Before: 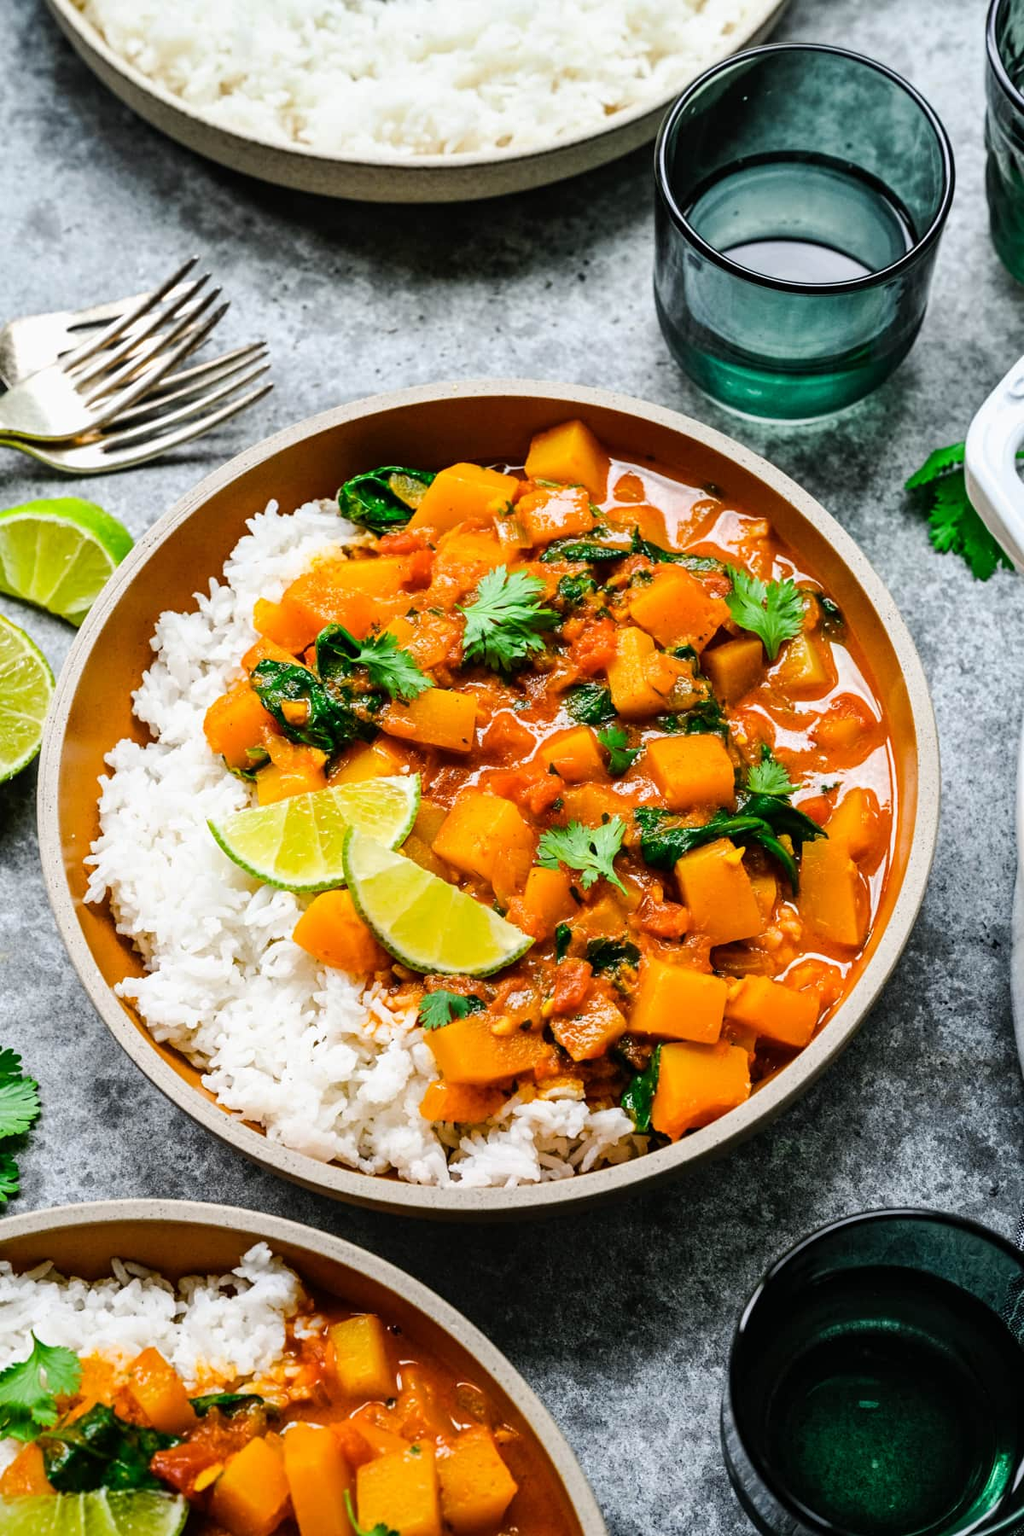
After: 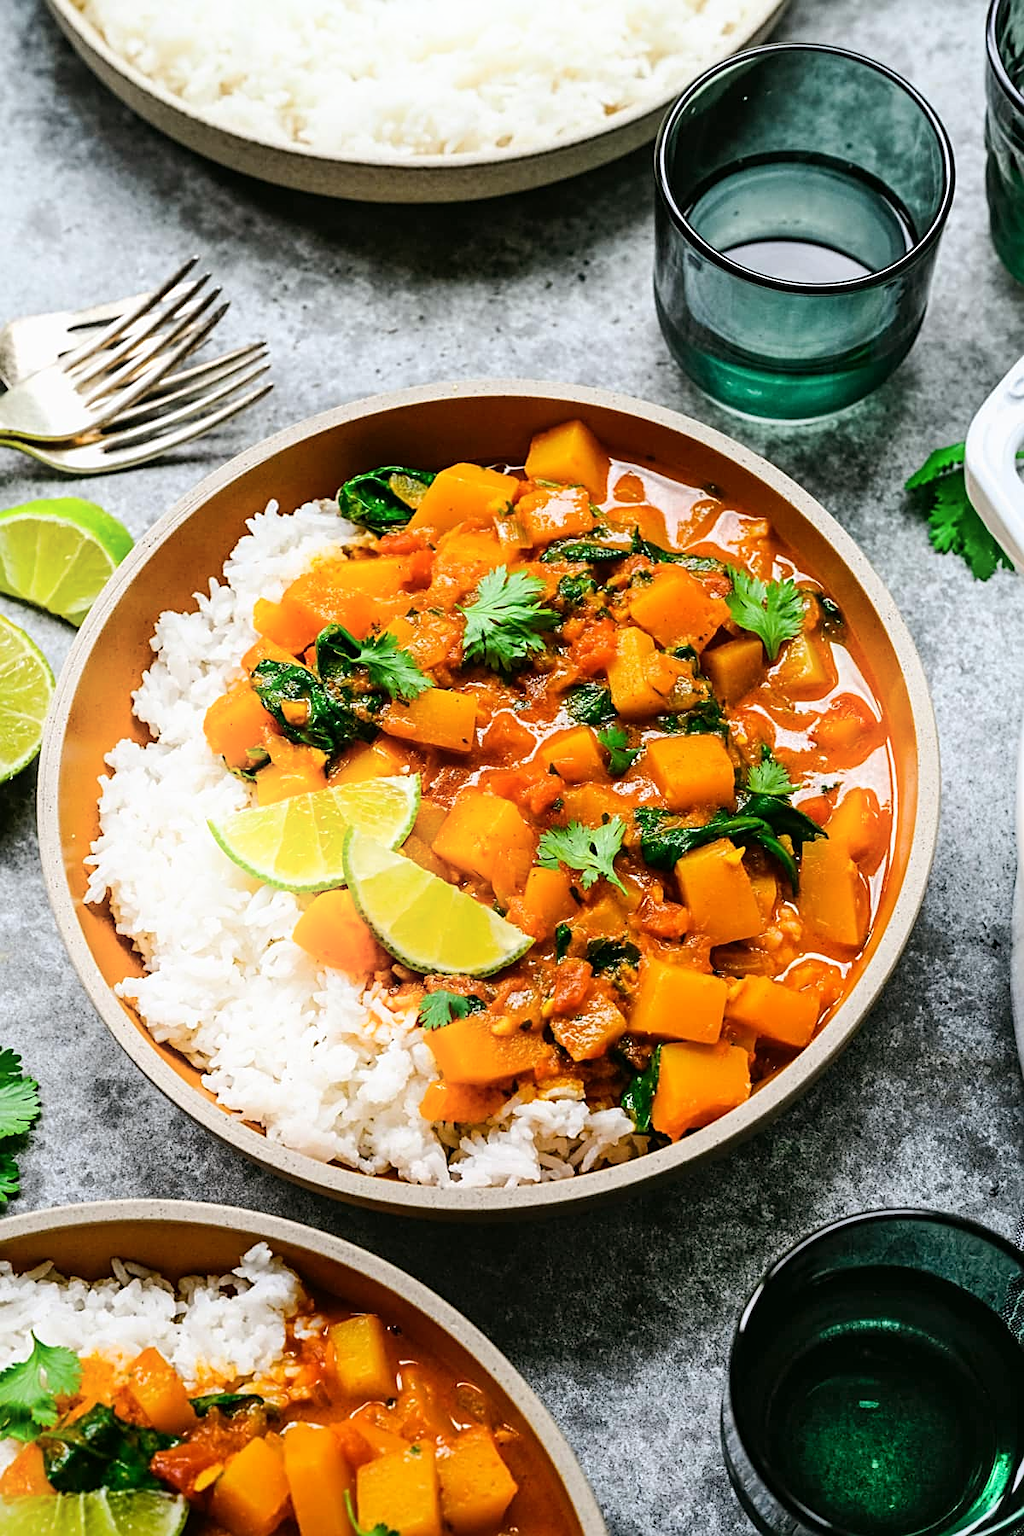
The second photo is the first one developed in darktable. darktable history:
white balance: emerald 1
sharpen: on, module defaults
color balance: mode lift, gamma, gain (sRGB), lift [1, 0.99, 1.01, 0.992], gamma [1, 1.037, 0.974, 0.963]
shadows and highlights: highlights 70.7, soften with gaussian
